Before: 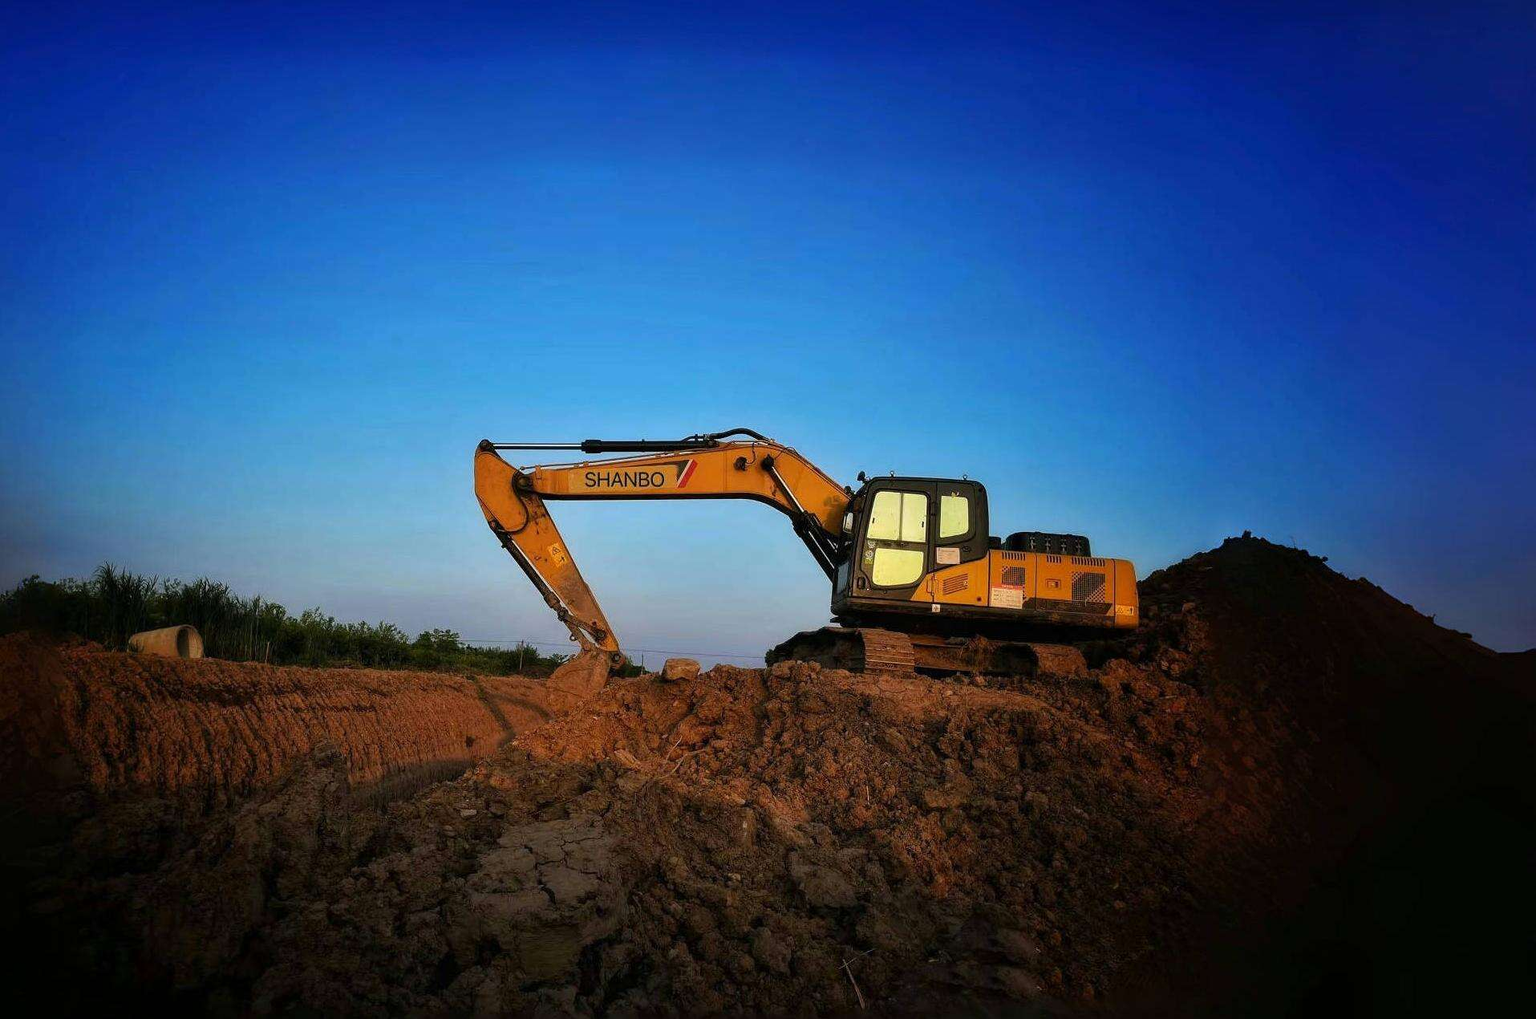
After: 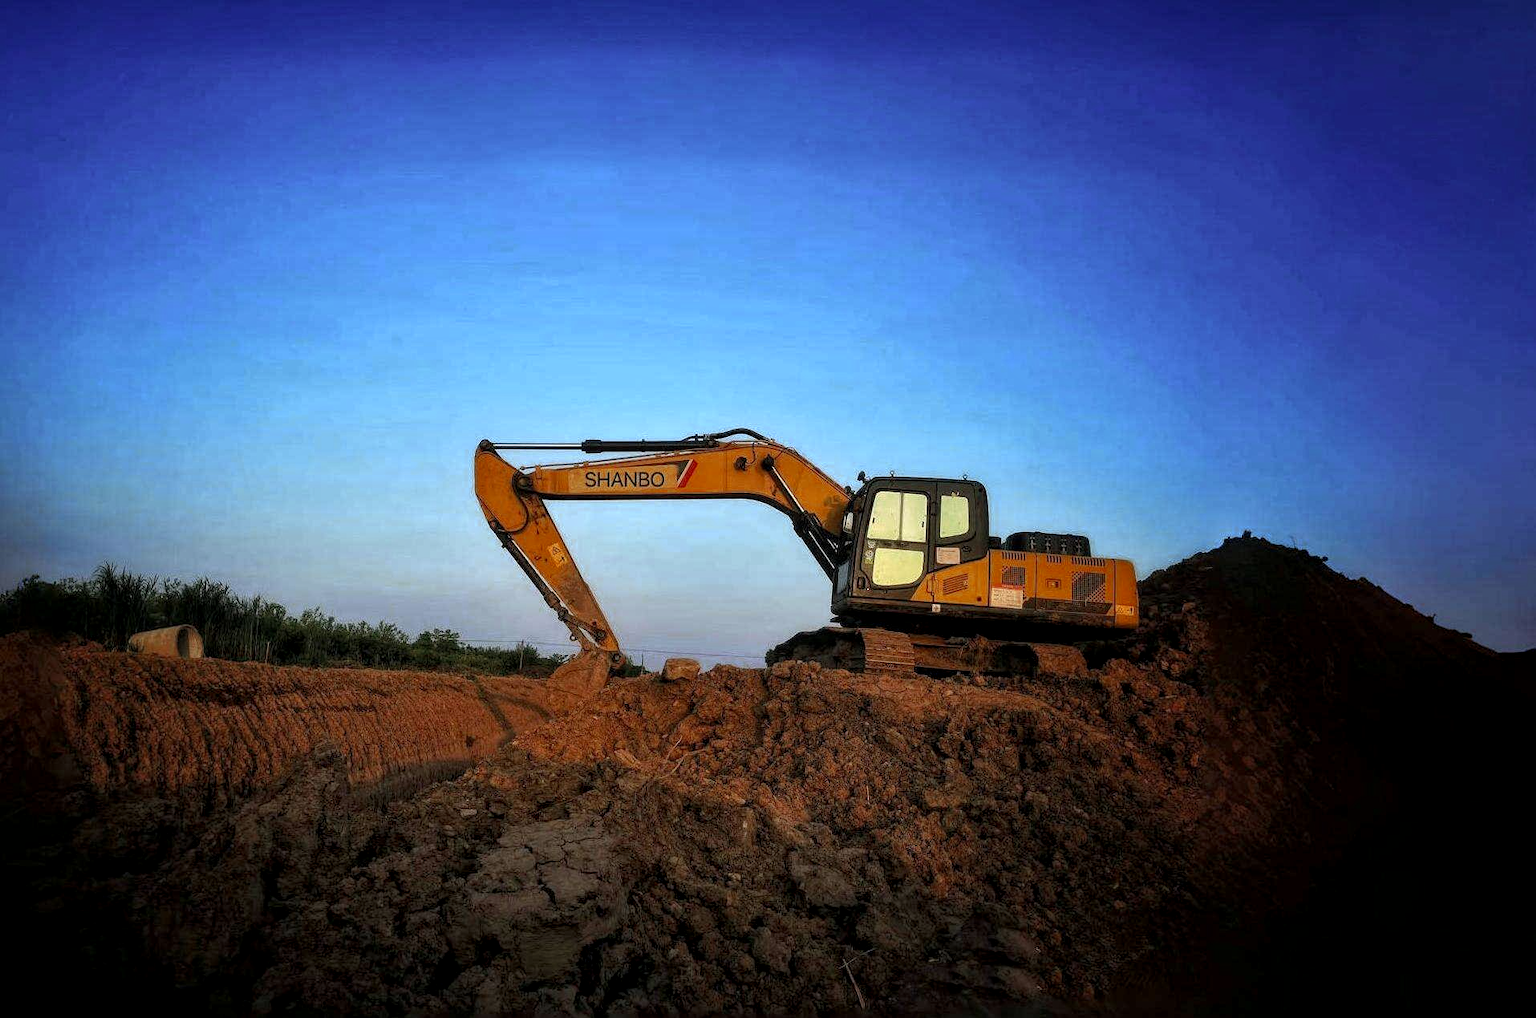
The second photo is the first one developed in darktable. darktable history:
local contrast: highlights 99%, shadows 86%, detail 160%, midtone range 0.2
color zones: curves: ch0 [(0, 0.5) (0.125, 0.4) (0.25, 0.5) (0.375, 0.4) (0.5, 0.4) (0.625, 0.6) (0.75, 0.6) (0.875, 0.5)]; ch1 [(0, 0.4) (0.125, 0.5) (0.25, 0.4) (0.375, 0.4) (0.5, 0.4) (0.625, 0.4) (0.75, 0.5) (0.875, 0.4)]; ch2 [(0, 0.6) (0.125, 0.5) (0.25, 0.5) (0.375, 0.6) (0.5, 0.6) (0.625, 0.5) (0.75, 0.5) (0.875, 0.5)]
exposure: exposure 0.02 EV, compensate highlight preservation false
